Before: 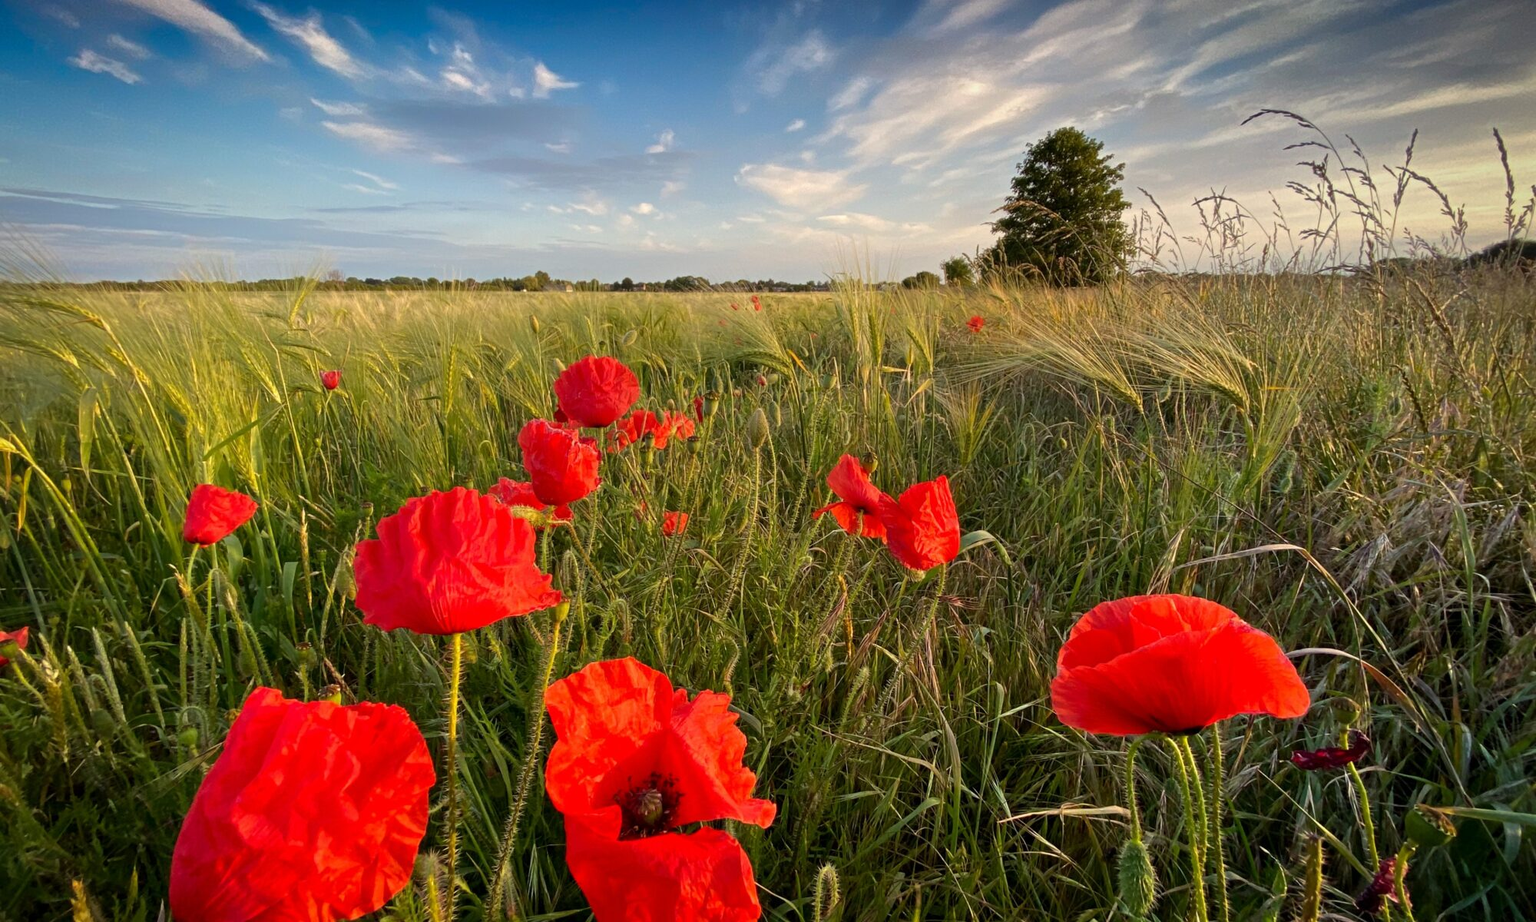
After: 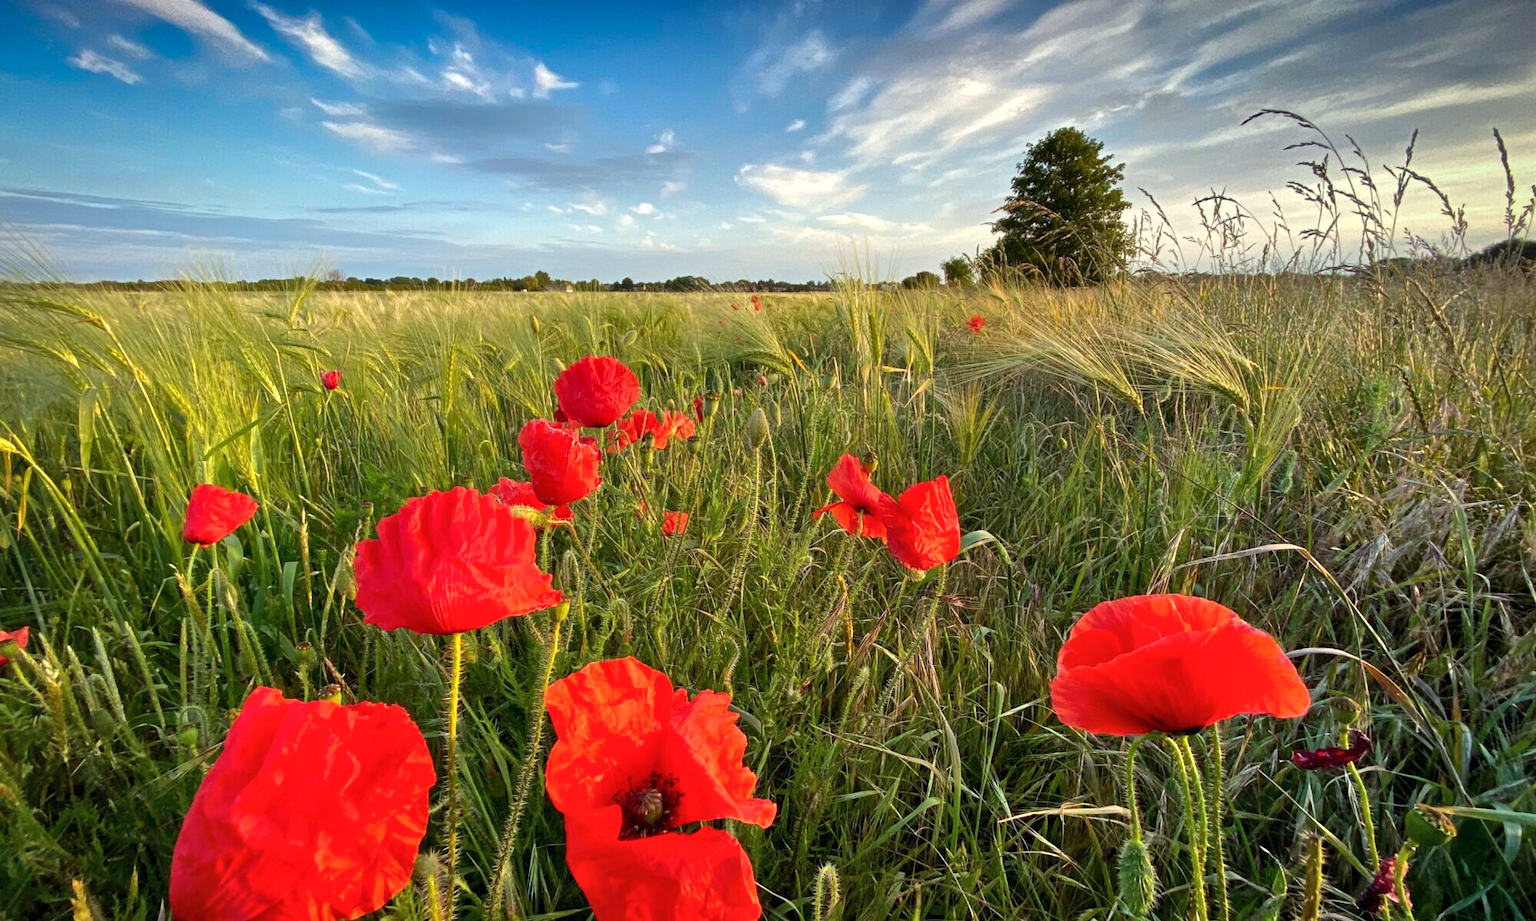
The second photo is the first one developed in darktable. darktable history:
shadows and highlights: shadows 43.44, white point adjustment -1.33, soften with gaussian
exposure: exposure 0.473 EV, compensate highlight preservation false
color calibration: illuminant Planckian (black body), adaptation linear Bradford (ICC v4), x 0.36, y 0.366, temperature 4499.65 K, saturation algorithm version 1 (2020)
